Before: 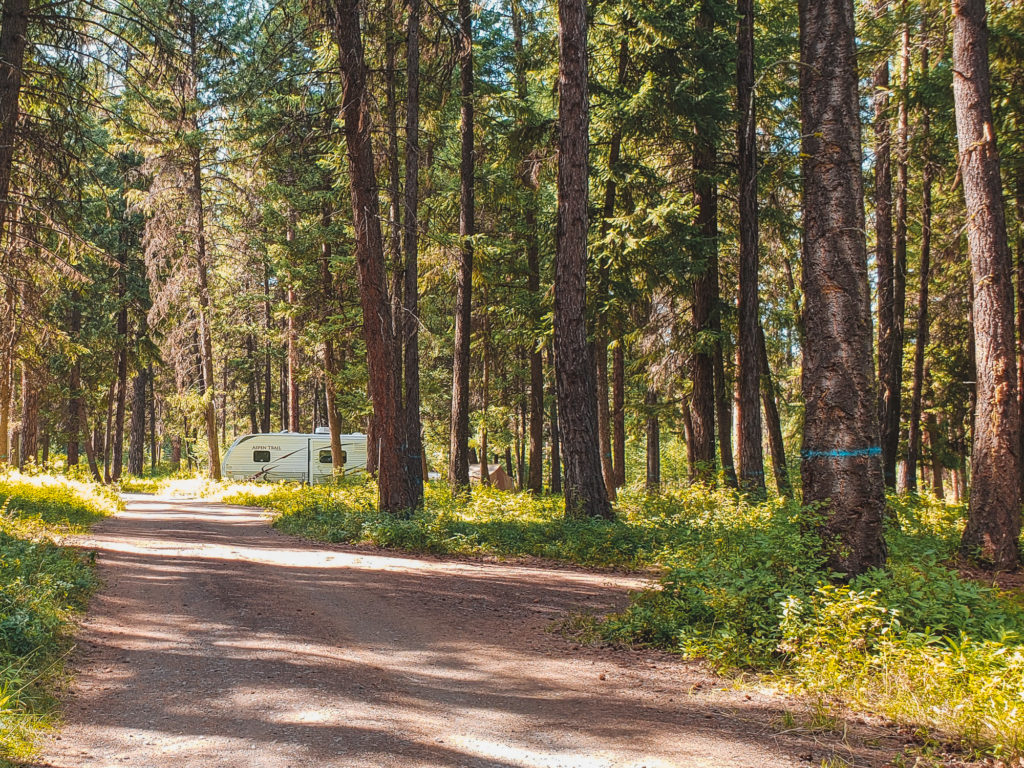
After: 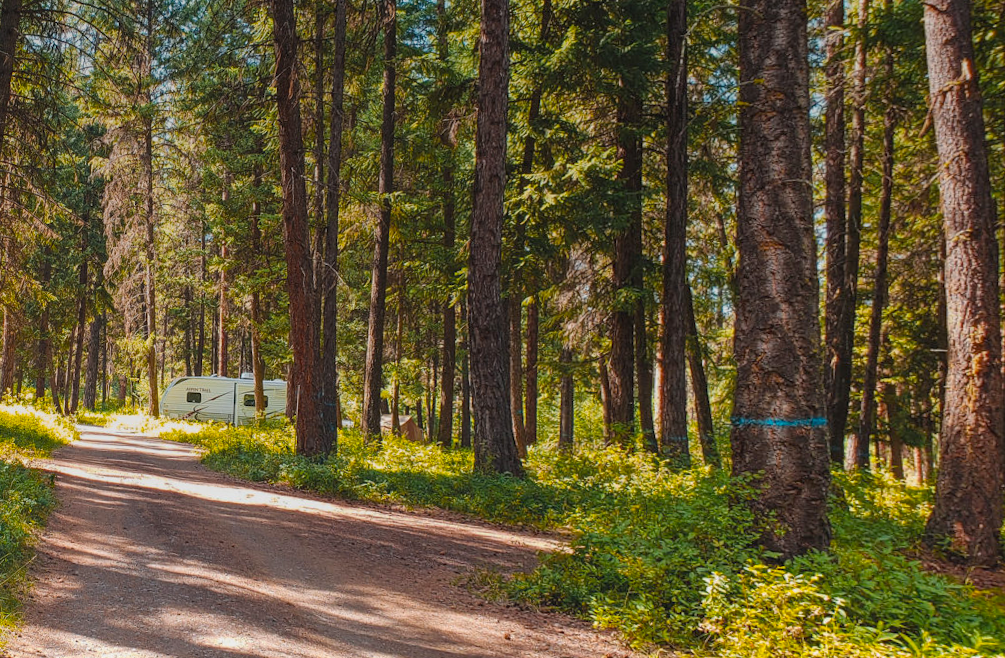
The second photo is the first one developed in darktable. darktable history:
color balance rgb: linear chroma grading › shadows -8%, linear chroma grading › global chroma 10%, perceptual saturation grading › global saturation 2%, perceptual saturation grading › highlights -2%, perceptual saturation grading › mid-tones 4%, perceptual saturation grading › shadows 8%, perceptual brilliance grading › global brilliance 2%, perceptual brilliance grading › highlights -4%, global vibrance 16%, saturation formula JzAzBz (2021)
rotate and perspective: rotation 1.69°, lens shift (vertical) -0.023, lens shift (horizontal) -0.291, crop left 0.025, crop right 0.988, crop top 0.092, crop bottom 0.842
graduated density: rotation -0.352°, offset 57.64
